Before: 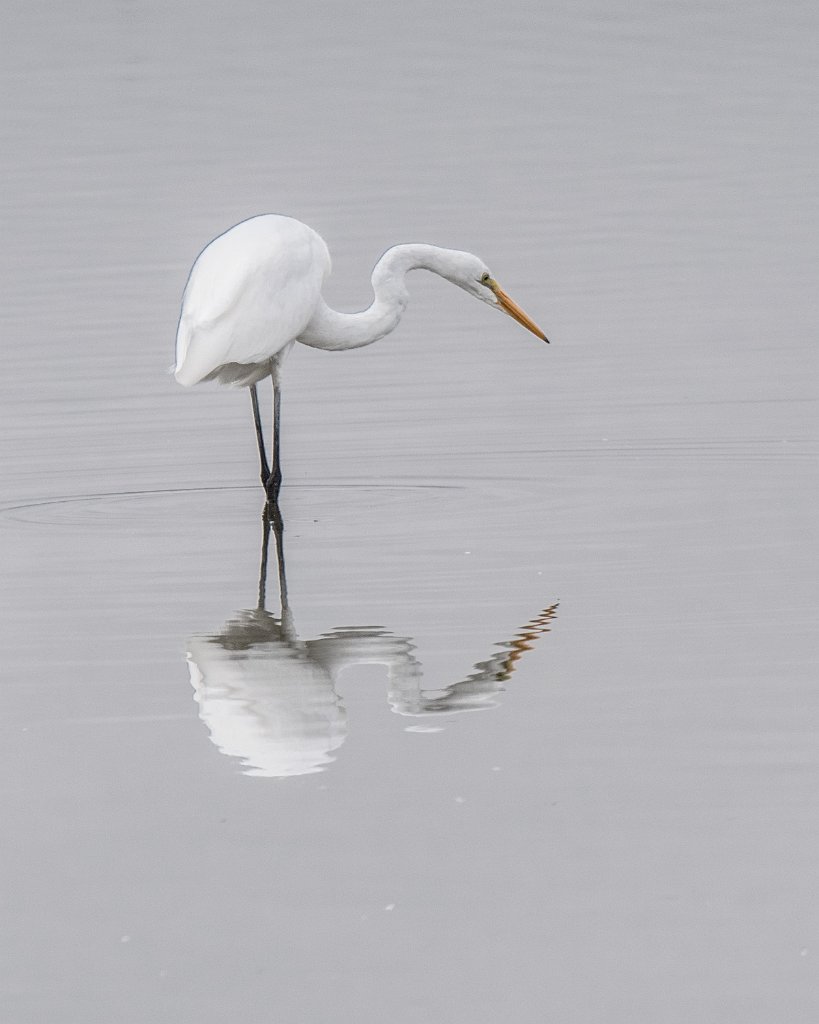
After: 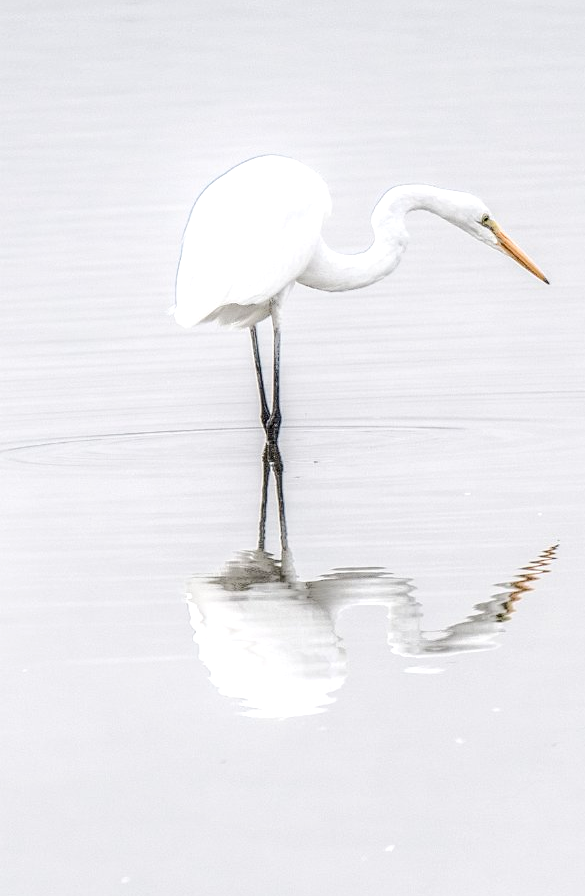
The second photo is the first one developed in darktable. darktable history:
crop: top 5.803%, right 27.864%, bottom 5.804%
exposure: black level correction -0.002, exposure 0.54 EV, compensate highlight preservation false
shadows and highlights: shadows -24.28, highlights 49.77, soften with gaussian
local contrast: highlights 12%, shadows 38%, detail 183%, midtone range 0.471
